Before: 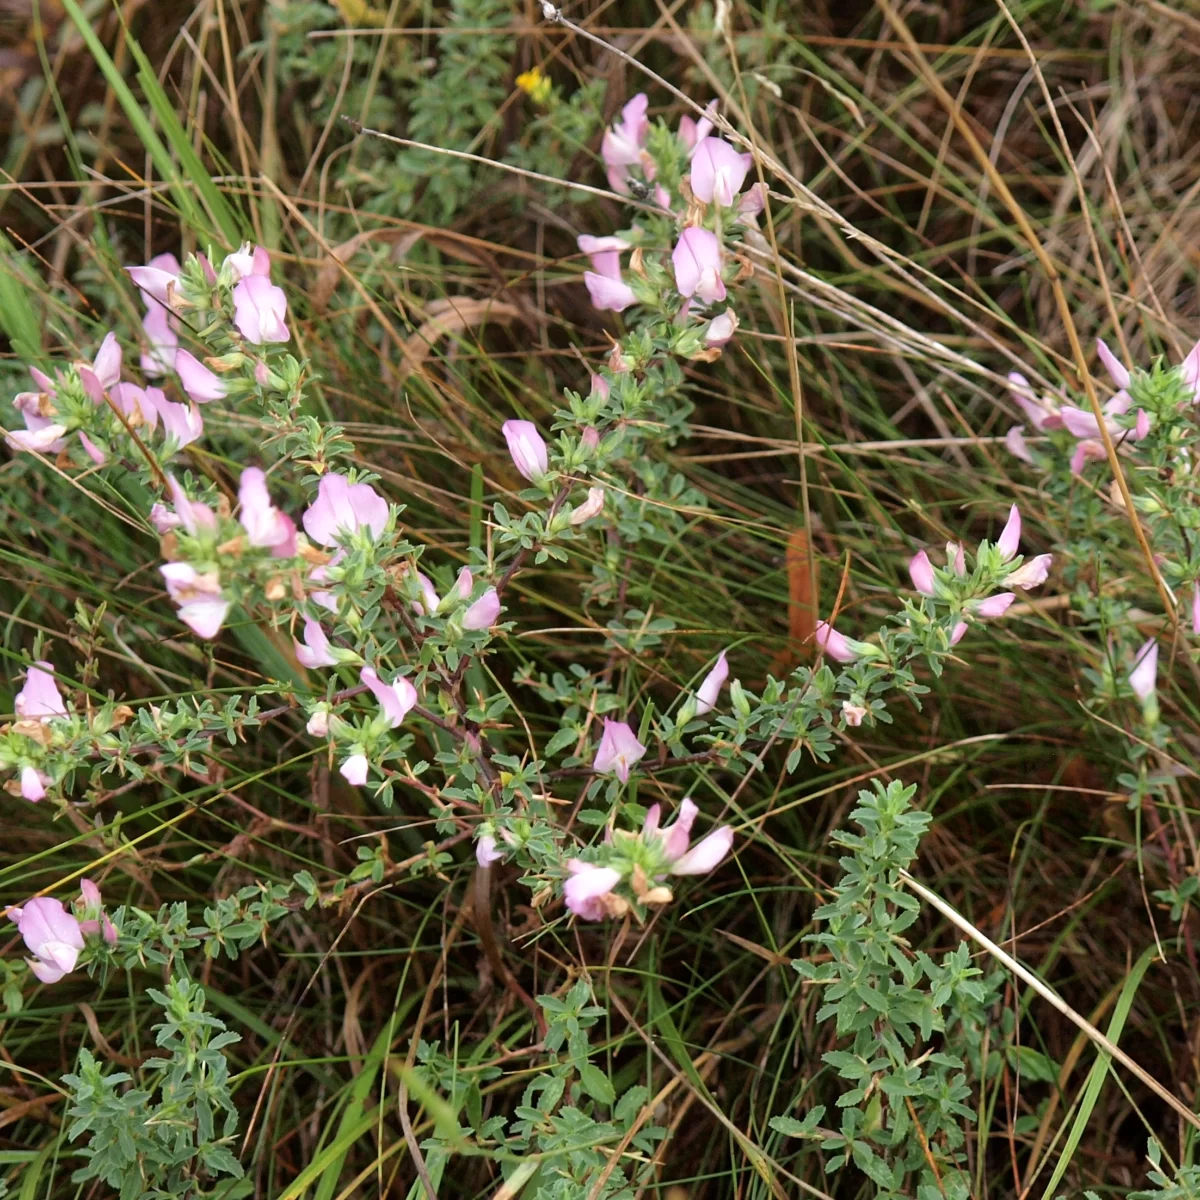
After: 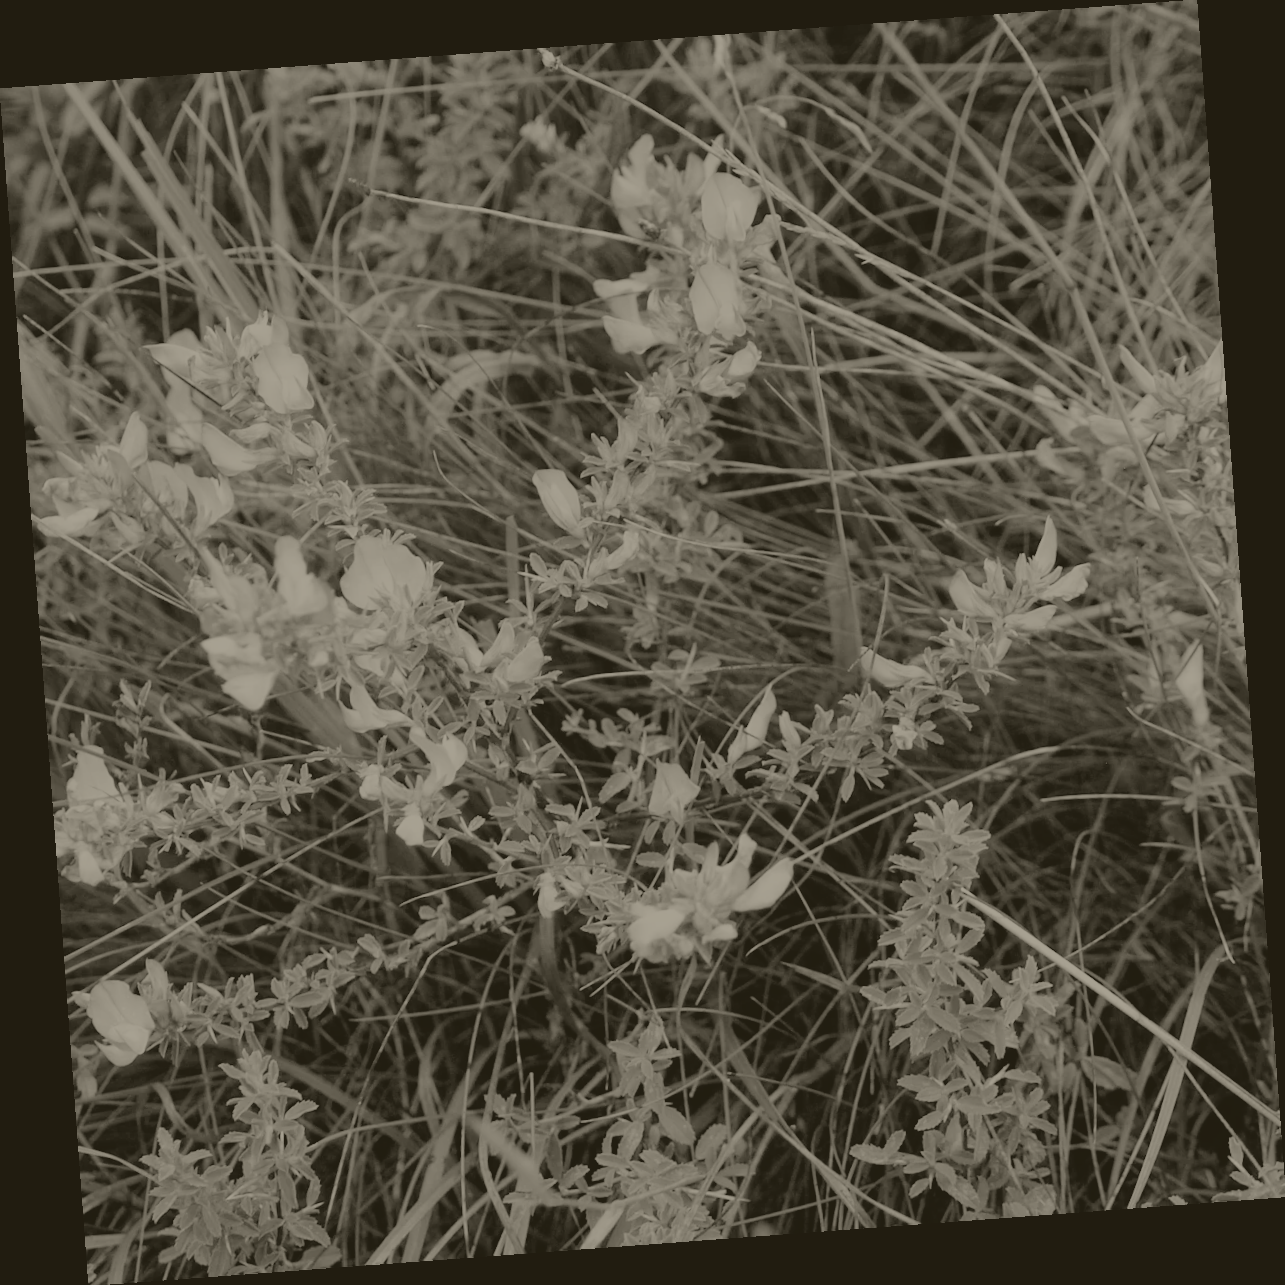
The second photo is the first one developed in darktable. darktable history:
exposure: exposure 0.74 EV, compensate highlight preservation false
colorize: hue 41.44°, saturation 22%, source mix 60%, lightness 10.61%
filmic rgb: black relative exposure -7.65 EV, white relative exposure 4.56 EV, hardness 3.61
rotate and perspective: rotation -4.25°, automatic cropping off
